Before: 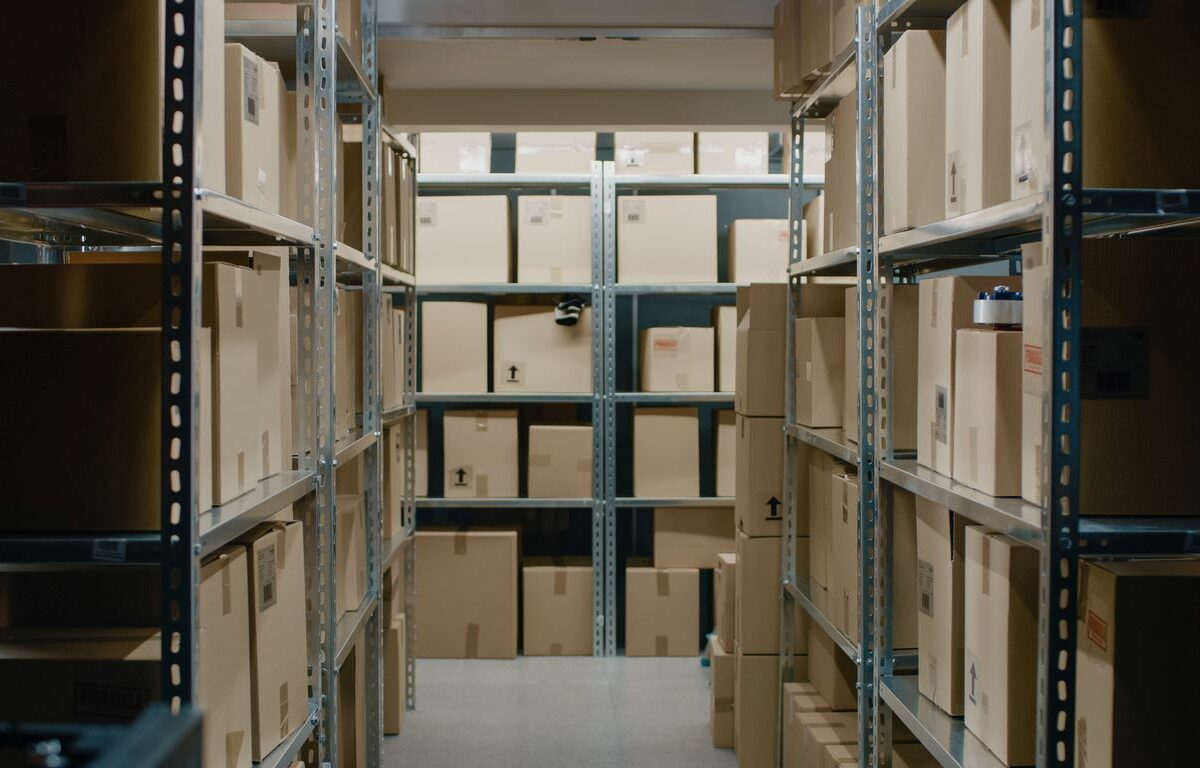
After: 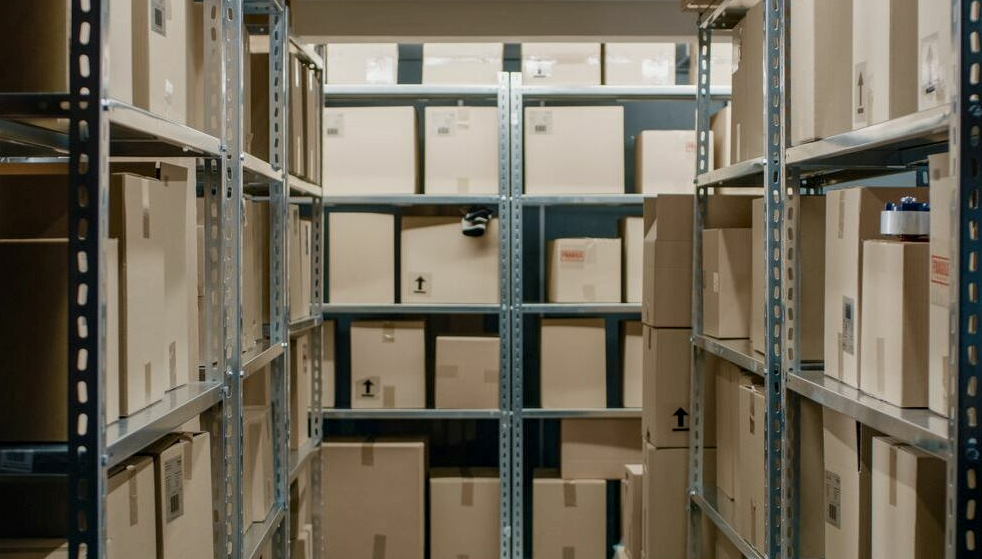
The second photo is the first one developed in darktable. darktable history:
crop: left 7.816%, top 11.685%, right 10.344%, bottom 15.426%
local contrast: on, module defaults
